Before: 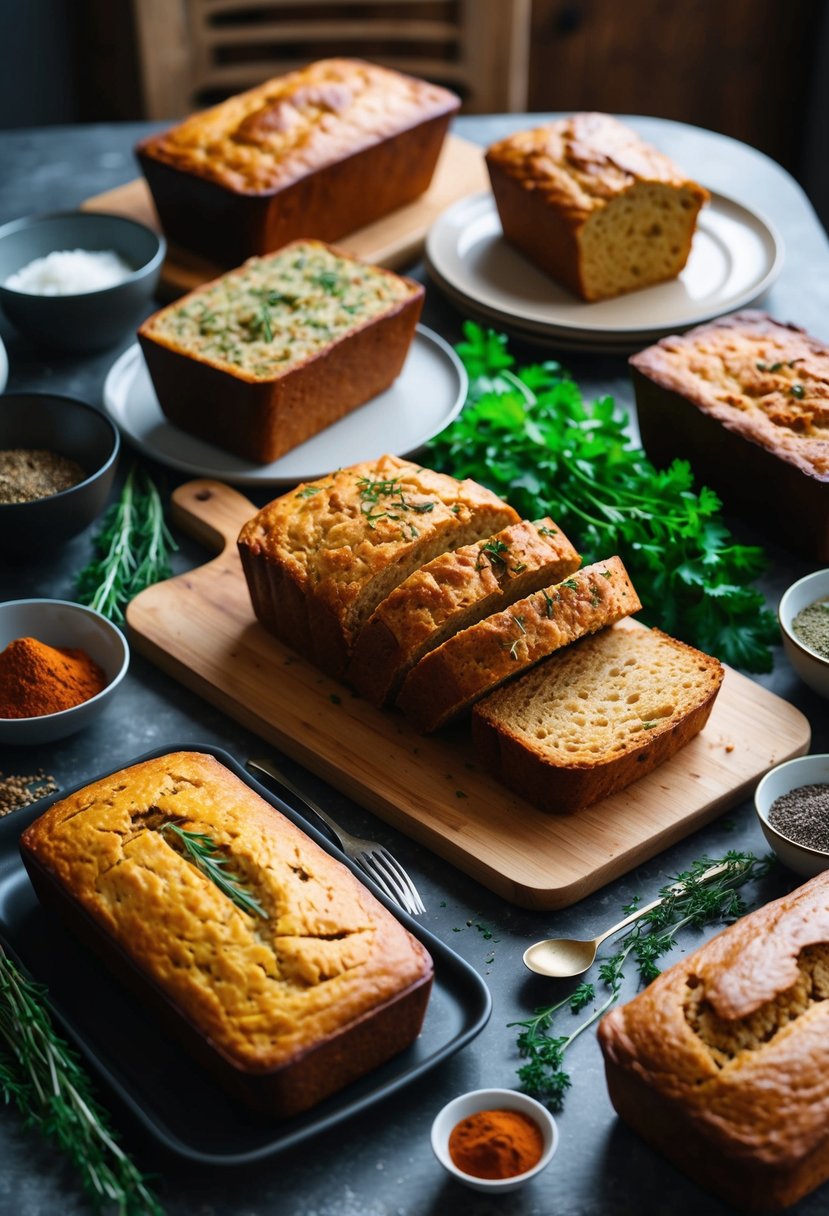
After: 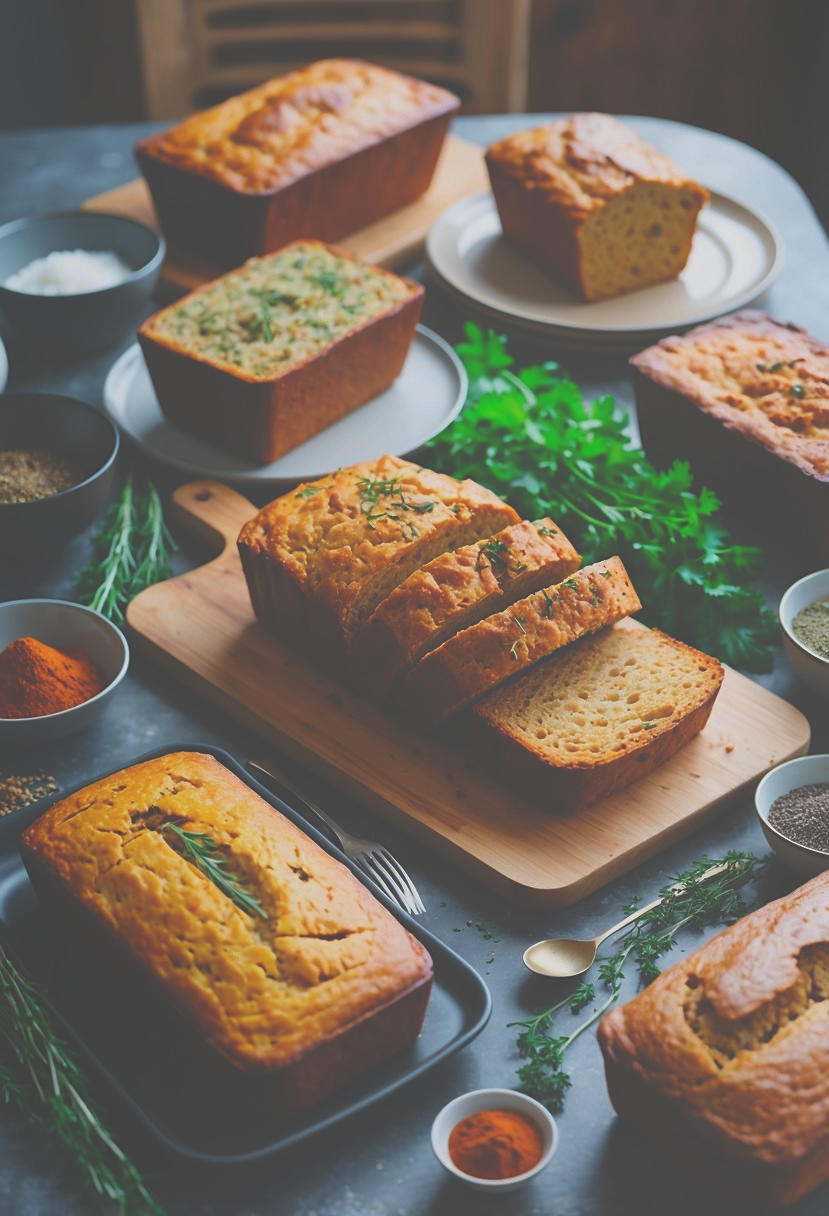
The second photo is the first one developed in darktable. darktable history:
exposure: black level correction -0.041, exposure 0.059 EV, compensate highlight preservation false
sharpen: amount 0.204
local contrast: detail 69%
